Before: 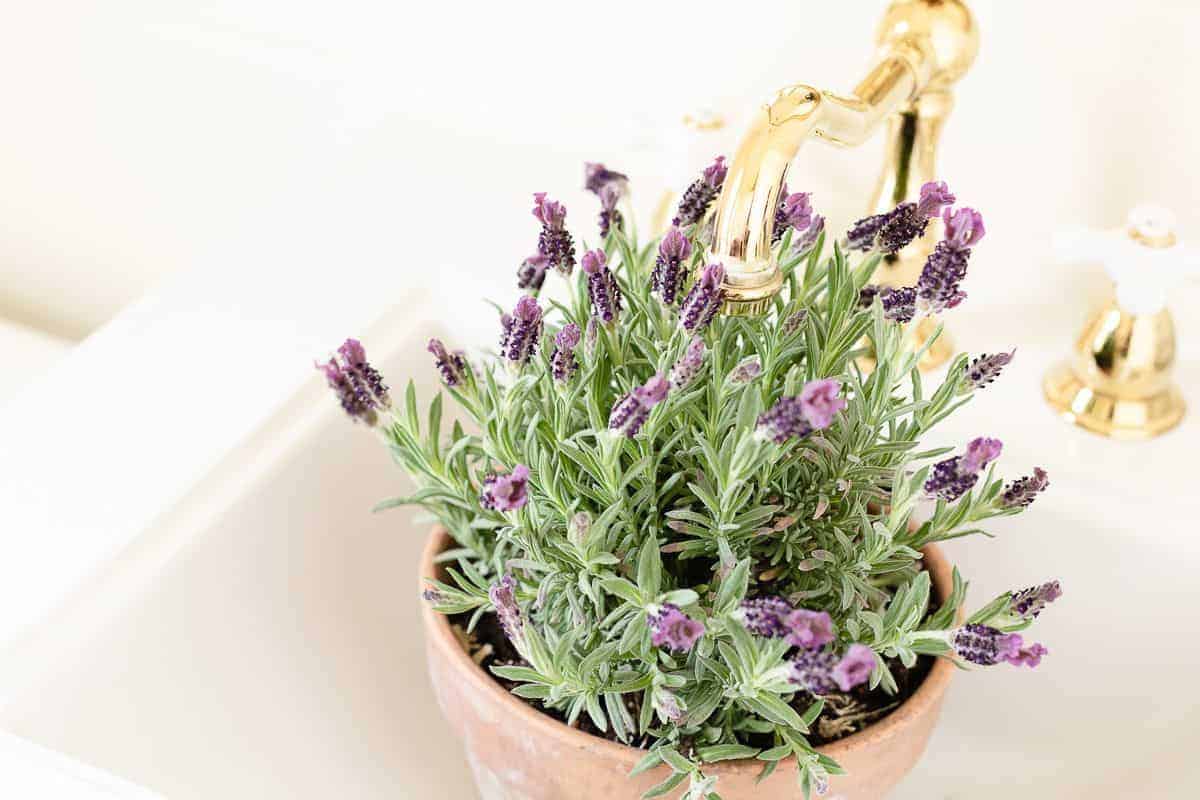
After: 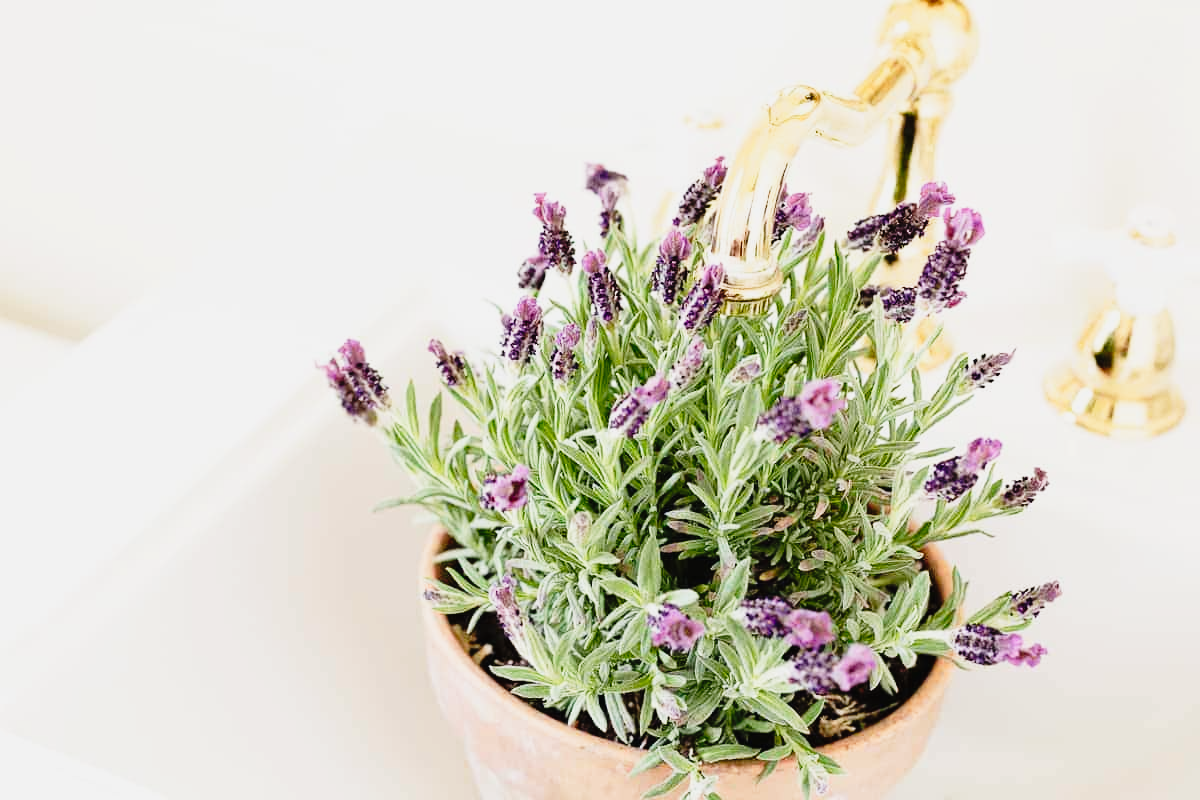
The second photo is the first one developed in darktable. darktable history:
tone curve: curves: ch0 [(0, 0.014) (0.17, 0.099) (0.398, 0.423) (0.728, 0.808) (0.877, 0.91) (0.99, 0.955)]; ch1 [(0, 0) (0.377, 0.325) (0.493, 0.491) (0.505, 0.504) (0.515, 0.515) (0.554, 0.575) (0.623, 0.643) (0.701, 0.718) (1, 1)]; ch2 [(0, 0) (0.423, 0.453) (0.481, 0.485) (0.501, 0.501) (0.531, 0.527) (0.586, 0.597) (0.663, 0.706) (0.717, 0.753) (1, 0.991)], preserve colors none
